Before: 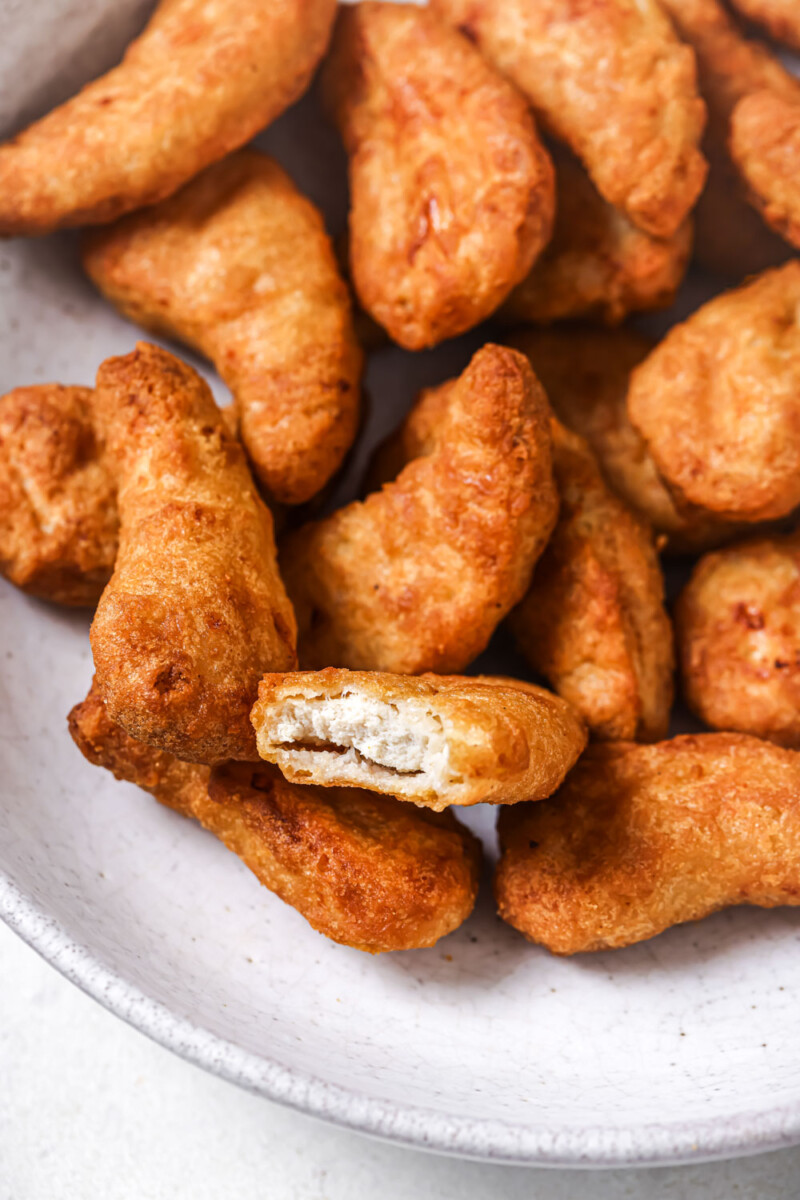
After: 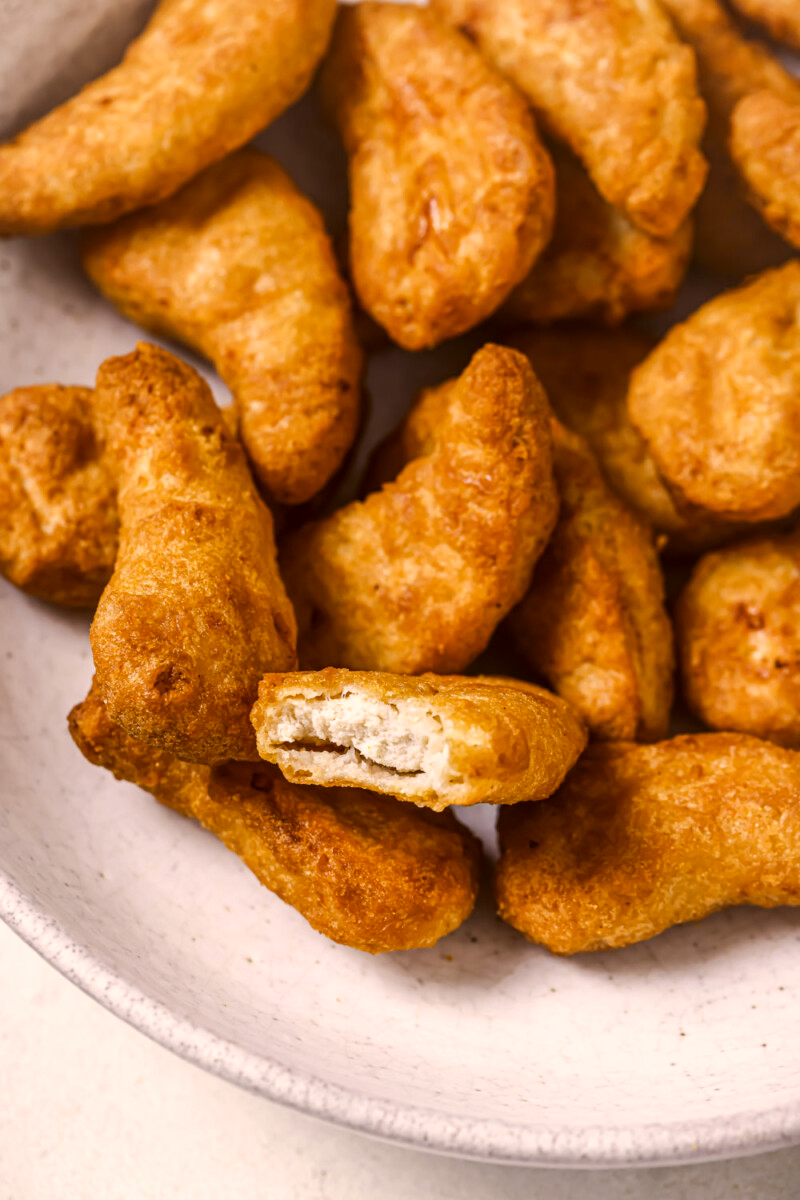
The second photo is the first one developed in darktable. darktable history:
vibrance: vibrance 22%
color correction: highlights a* 10.21, highlights b* 9.79, shadows a* 8.61, shadows b* 7.88, saturation 0.8
color contrast: green-magenta contrast 0.85, blue-yellow contrast 1.25, unbound 0
